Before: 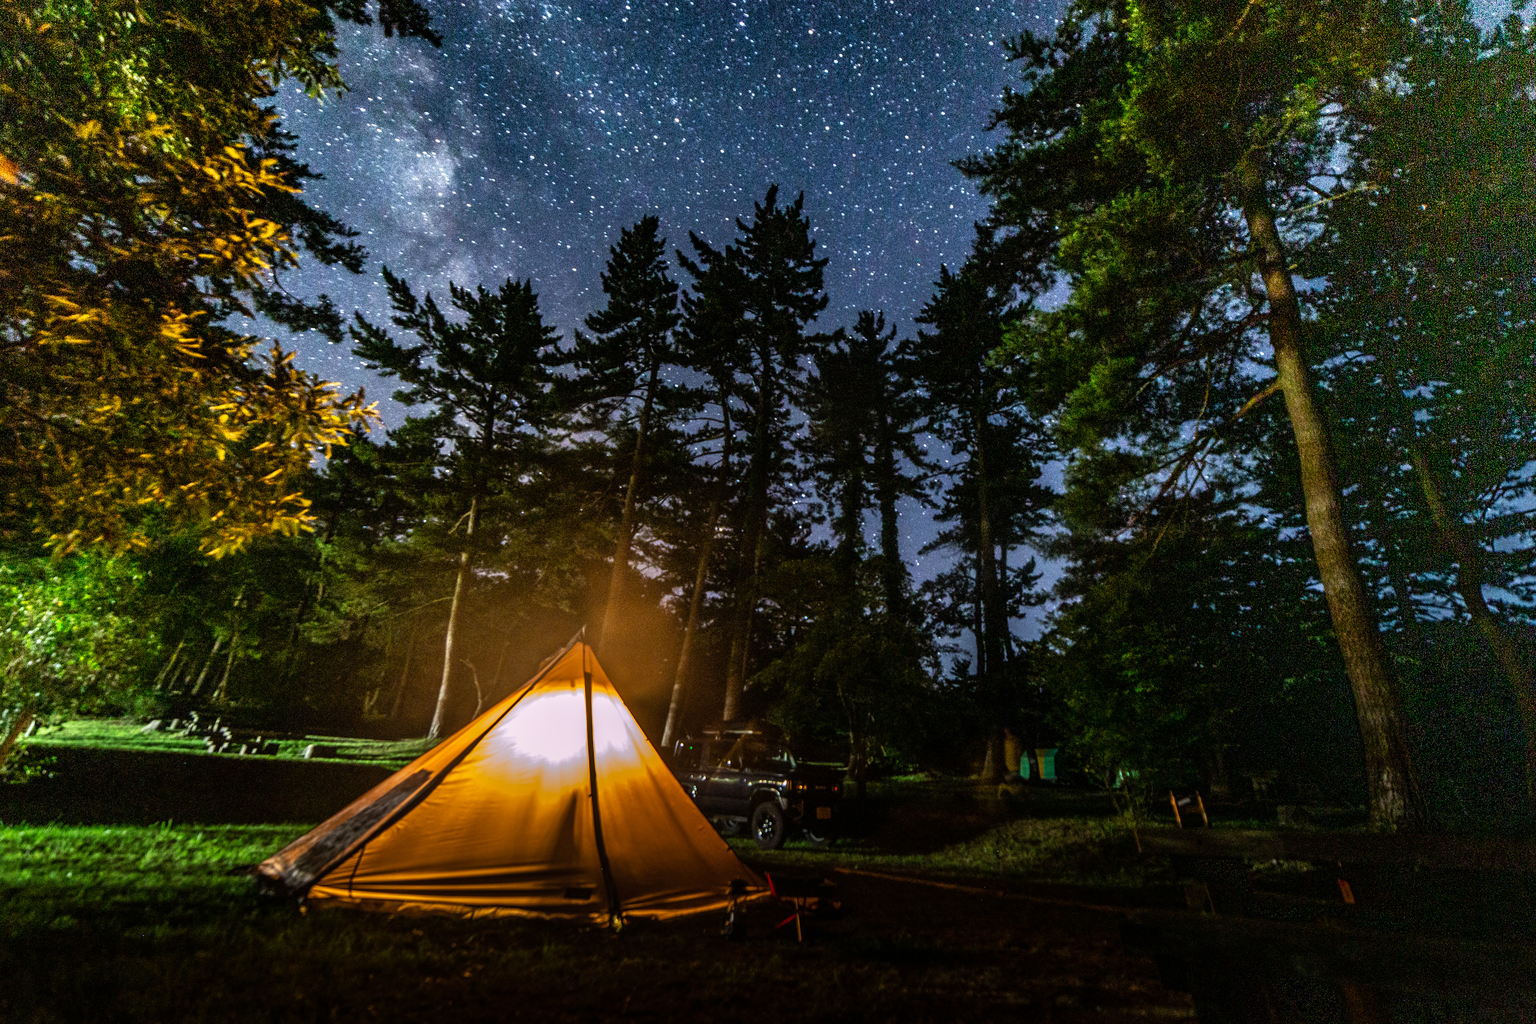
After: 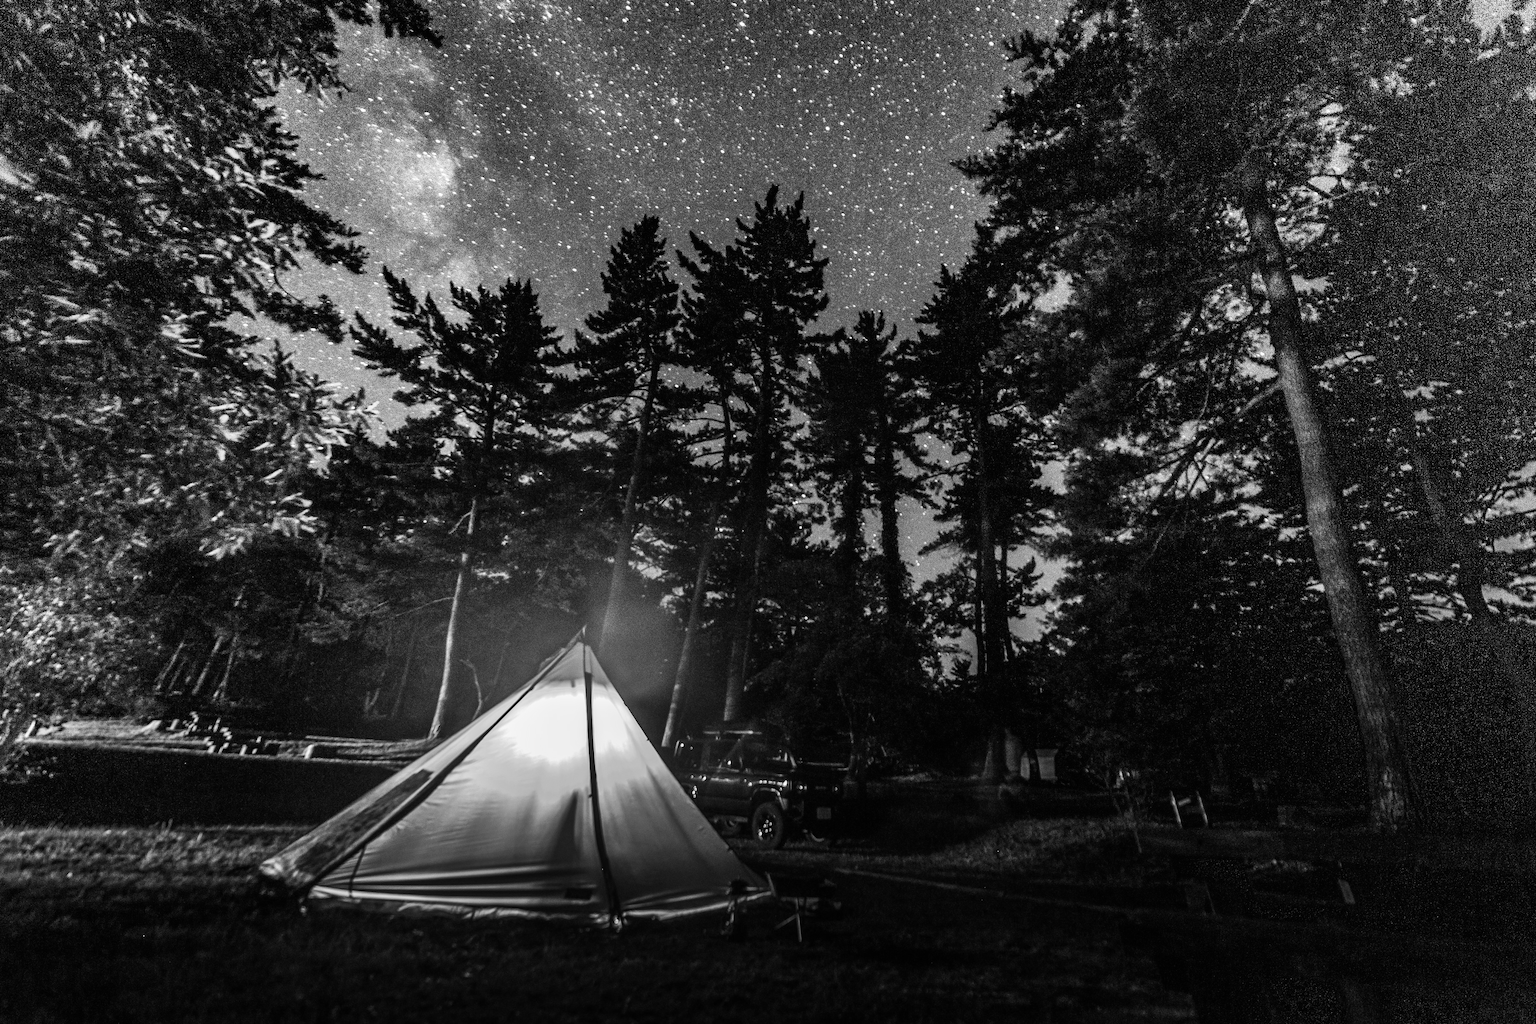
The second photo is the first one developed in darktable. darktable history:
tone curve: curves: ch0 [(0, 0) (0.003, 0.003) (0.011, 0.011) (0.025, 0.024) (0.044, 0.043) (0.069, 0.067) (0.1, 0.096) (0.136, 0.131) (0.177, 0.171) (0.224, 0.216) (0.277, 0.266) (0.335, 0.322) (0.399, 0.384) (0.468, 0.45) (0.543, 0.547) (0.623, 0.626) (0.709, 0.712) (0.801, 0.802) (0.898, 0.898) (1, 1)], preserve colors none
color look up table: target L [96.19, 87.05, 76.62, 90.59, 84.2, 88.83, 82.05, 83.48, 51.62, 63.98, 67.75, 55.15, 56.71, 37.41, 26.21, 16.59, 200, 100, 80.97, 79.52, 73.68, 74.42, 67.37, 53.58, 37.41, 27.09, 3.023, 93.05, 89.18, 84.2, 65.5, 78.8, 73.32, 85.99, 74.42, 88.12, 76.25, 42.78, 57.87, 44.82, 39.07, 13.71, 94.8, 93.05, 82.41, 83.48, 59.41, 59.41, 8.248], target a [0 ×42, 0.001, 0 ×6], target b [0 ×49], num patches 49
